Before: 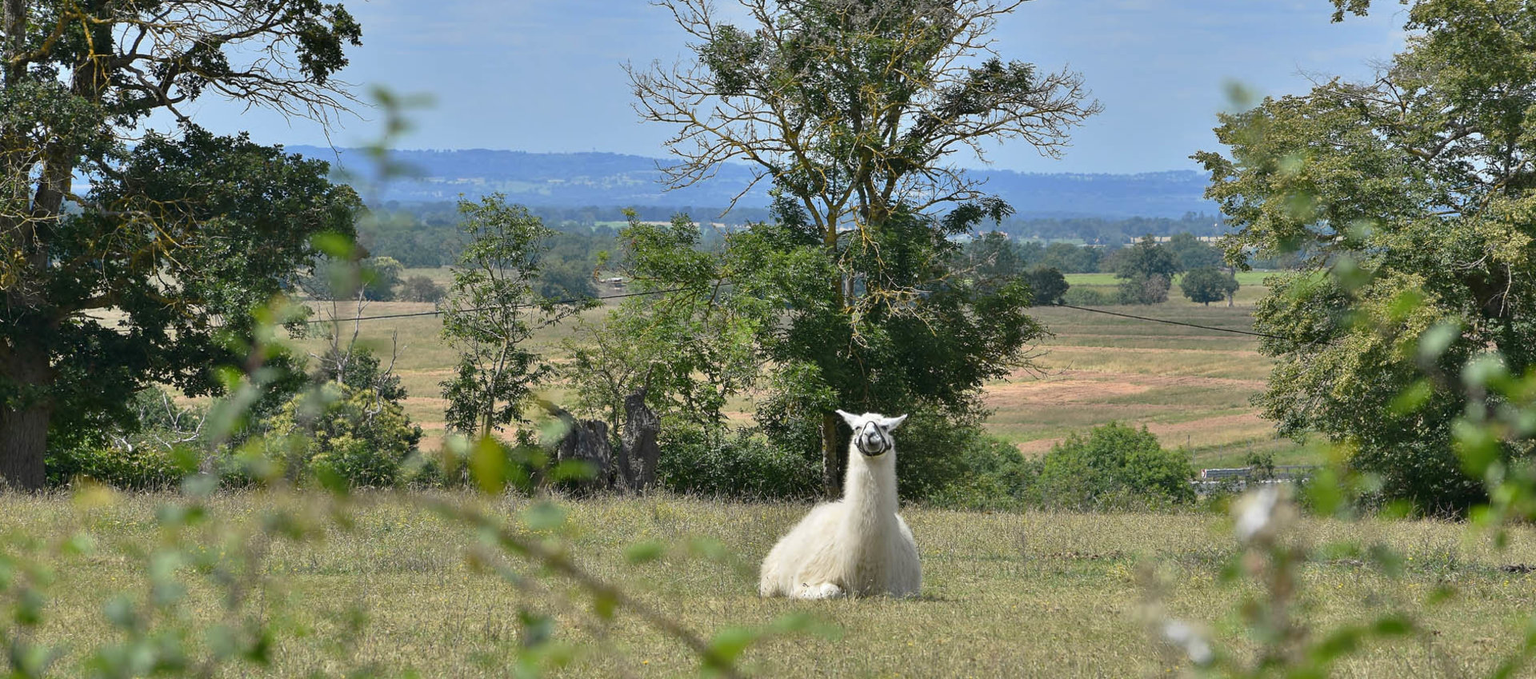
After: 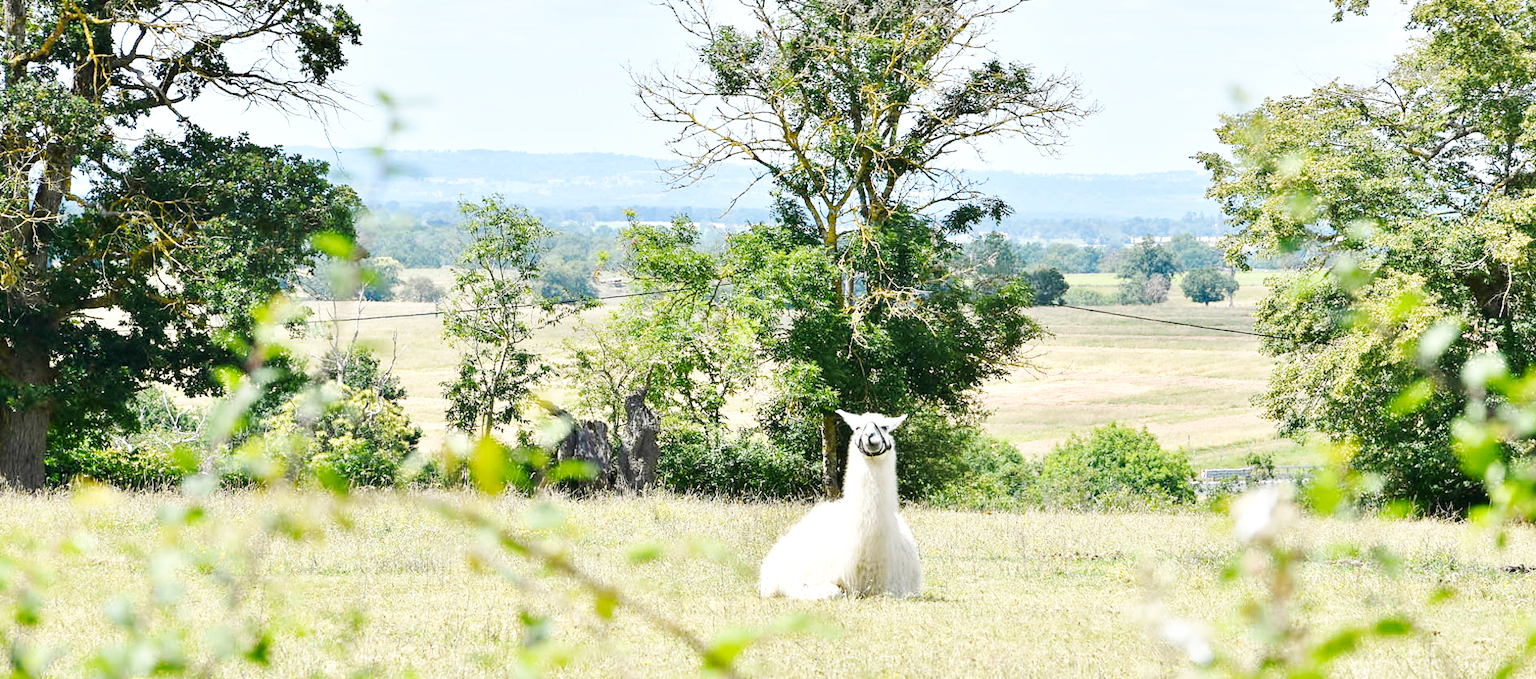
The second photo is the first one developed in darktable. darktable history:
exposure: black level correction 0.001, exposure 0.5 EV, compensate exposure bias true, compensate highlight preservation false
base curve: curves: ch0 [(0, 0.003) (0.001, 0.002) (0.006, 0.004) (0.02, 0.022) (0.048, 0.086) (0.094, 0.234) (0.162, 0.431) (0.258, 0.629) (0.385, 0.8) (0.548, 0.918) (0.751, 0.988) (1, 1)], preserve colors none
